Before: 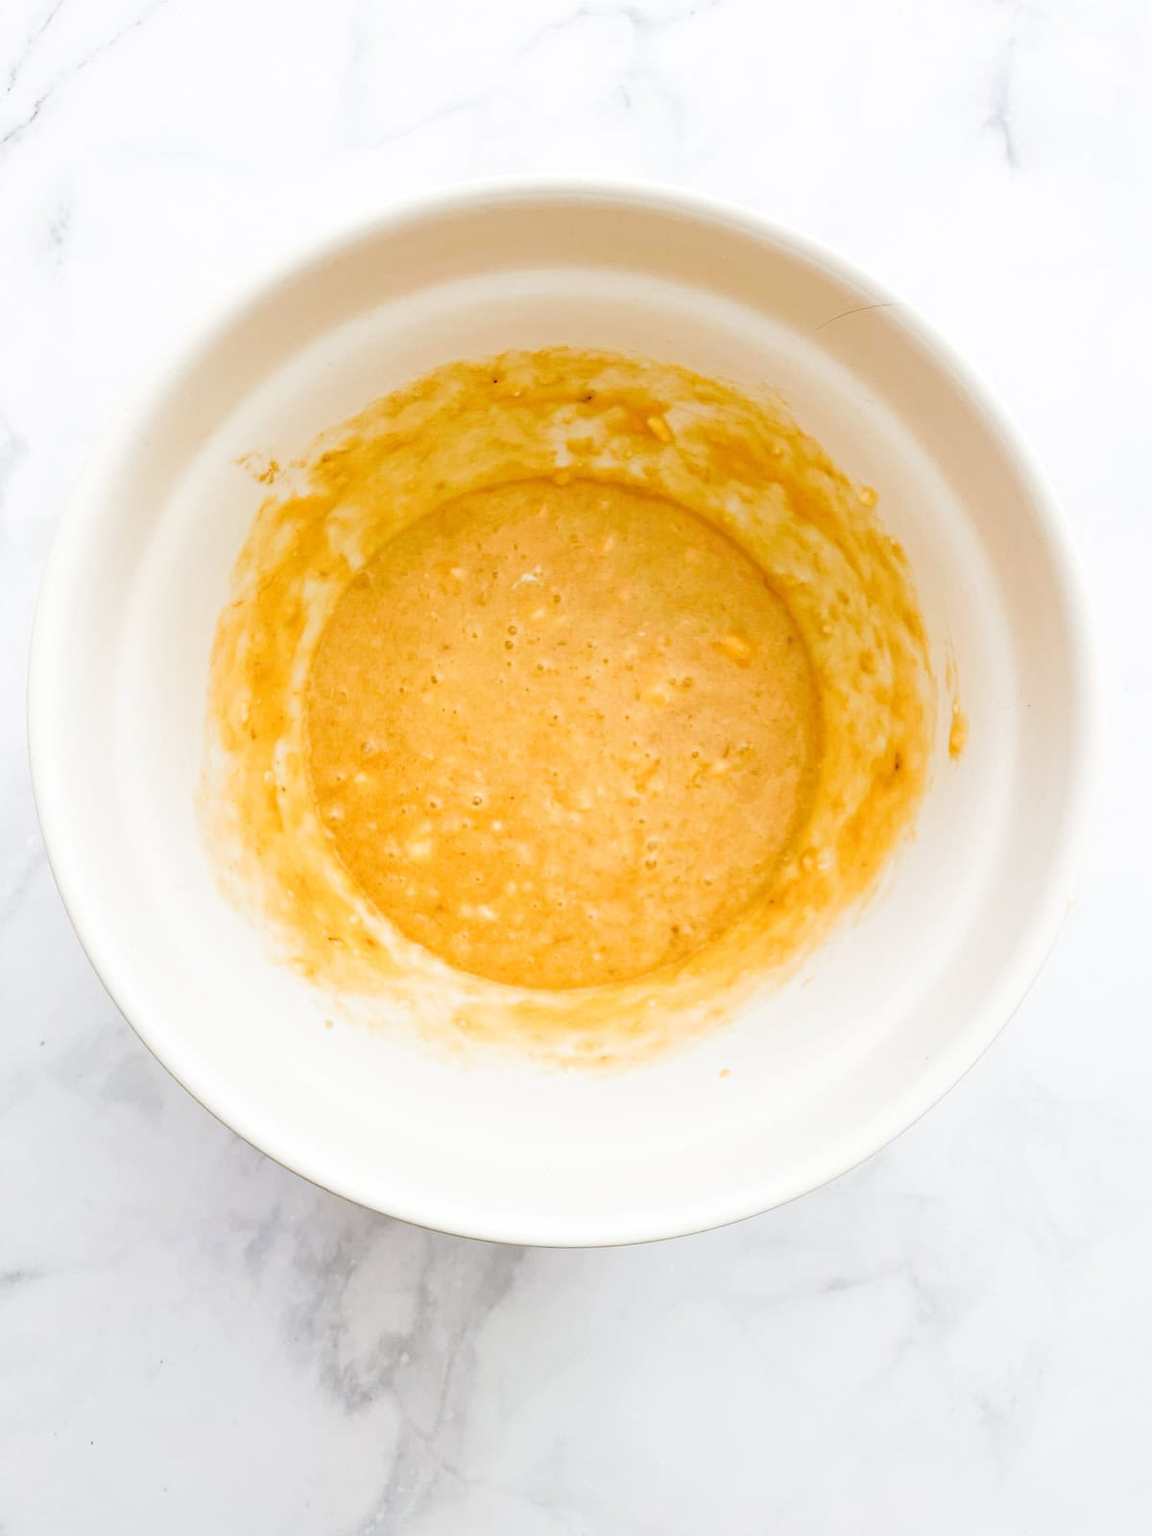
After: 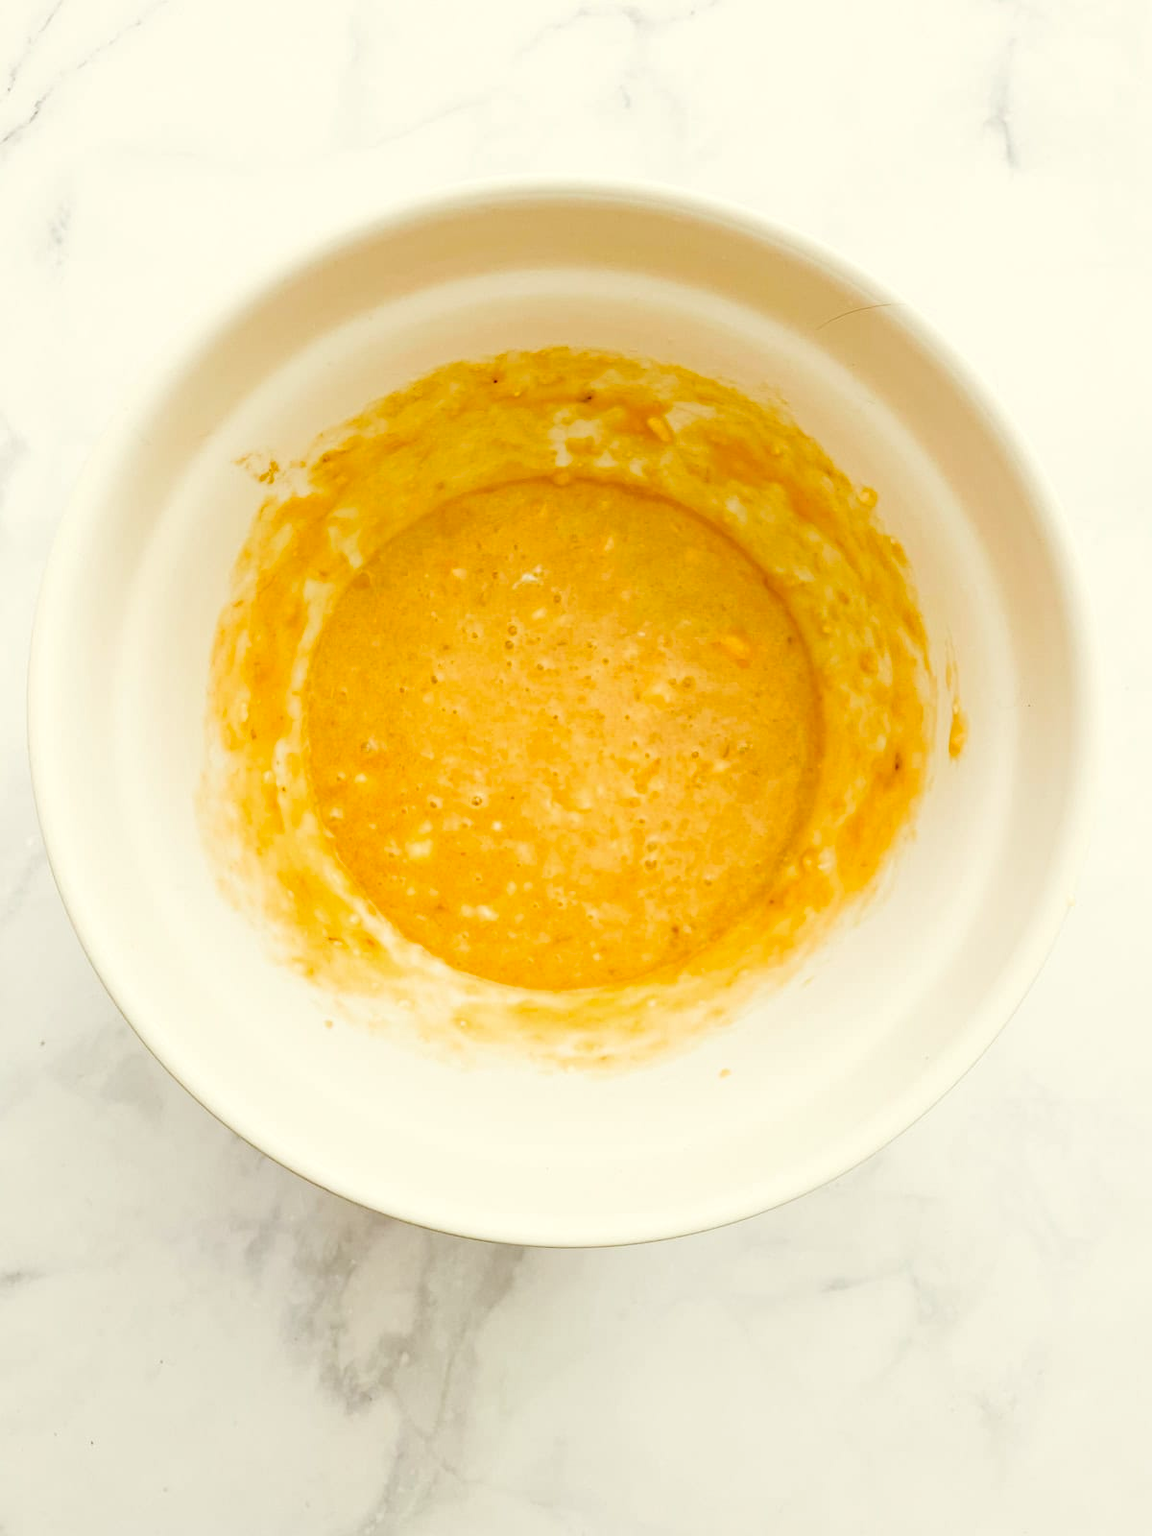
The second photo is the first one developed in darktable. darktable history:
vibrance: on, module defaults
color correction: highlights a* -1.43, highlights b* 10.12, shadows a* 0.395, shadows b* 19.35
